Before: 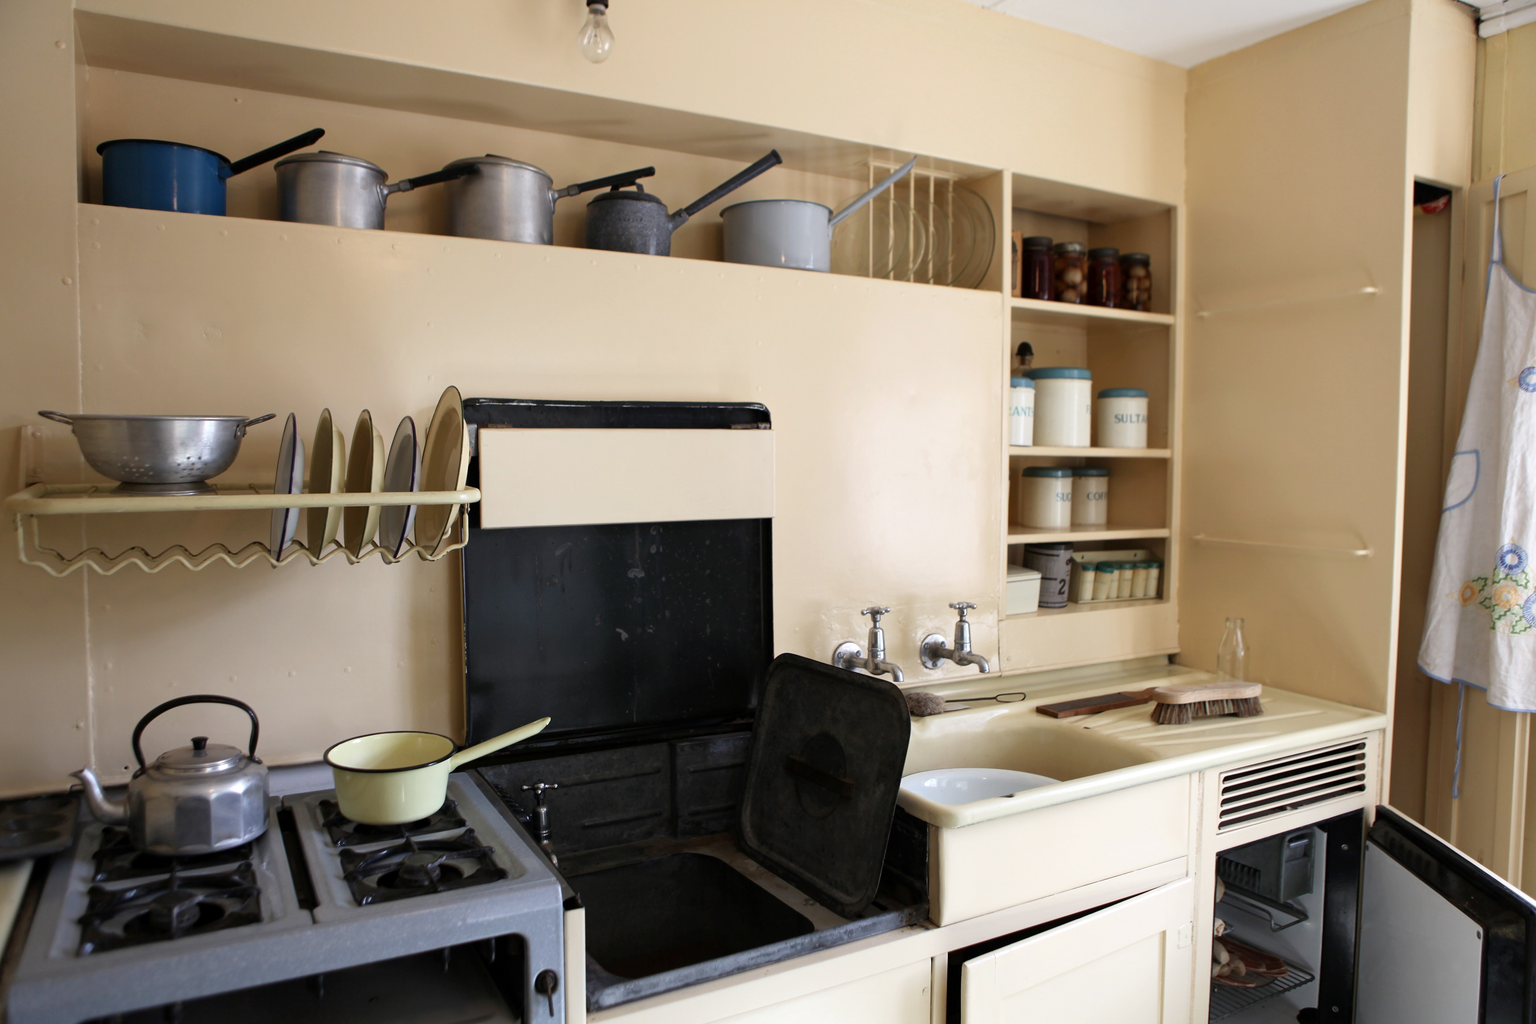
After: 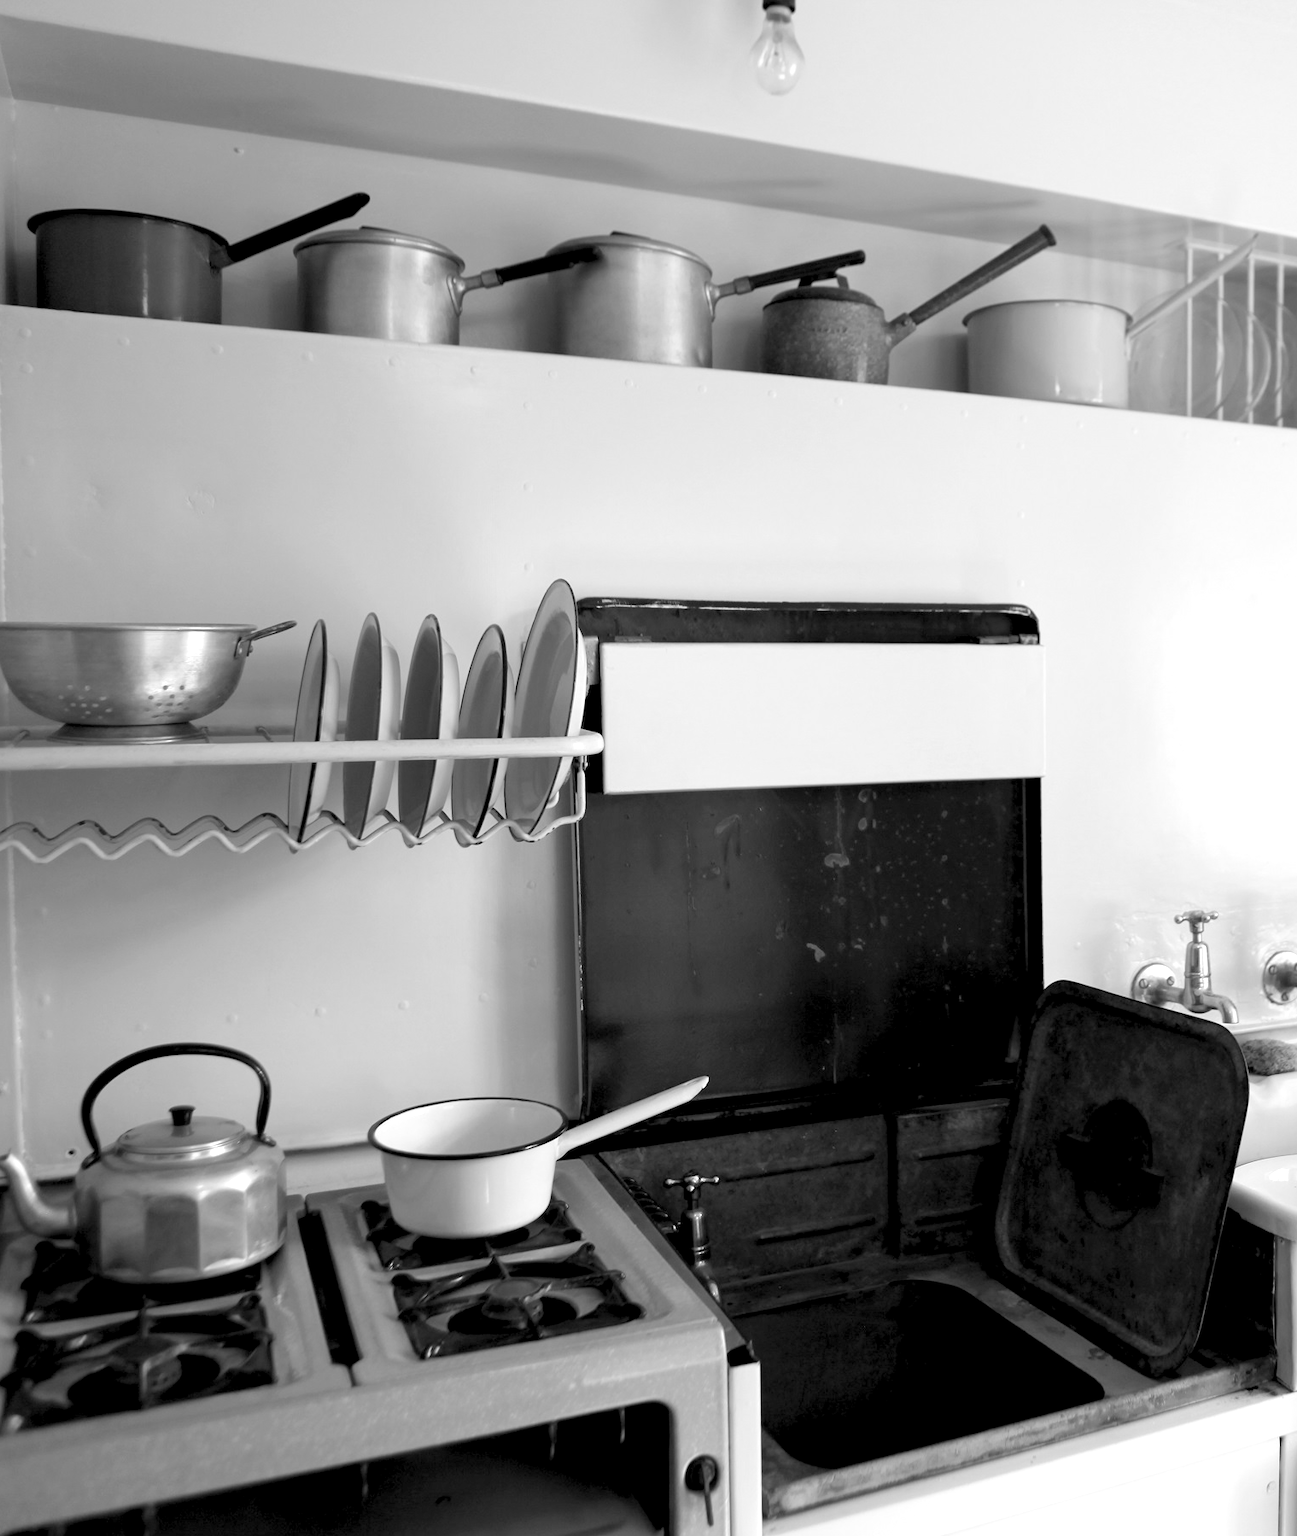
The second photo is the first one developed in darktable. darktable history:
color balance rgb: perceptual saturation grading › global saturation 30%, global vibrance 20%
levels: black 3.83%, white 90.64%, levels [0.044, 0.416, 0.908]
crop: left 5.114%, right 38.589%
monochrome: a 1.94, b -0.638
